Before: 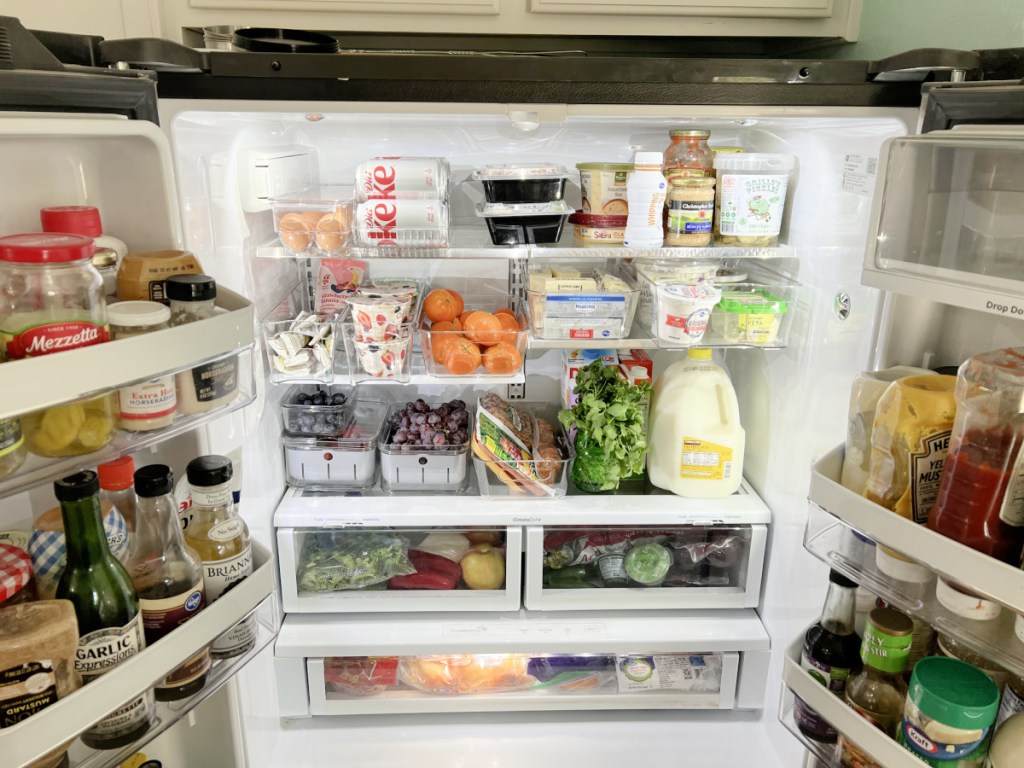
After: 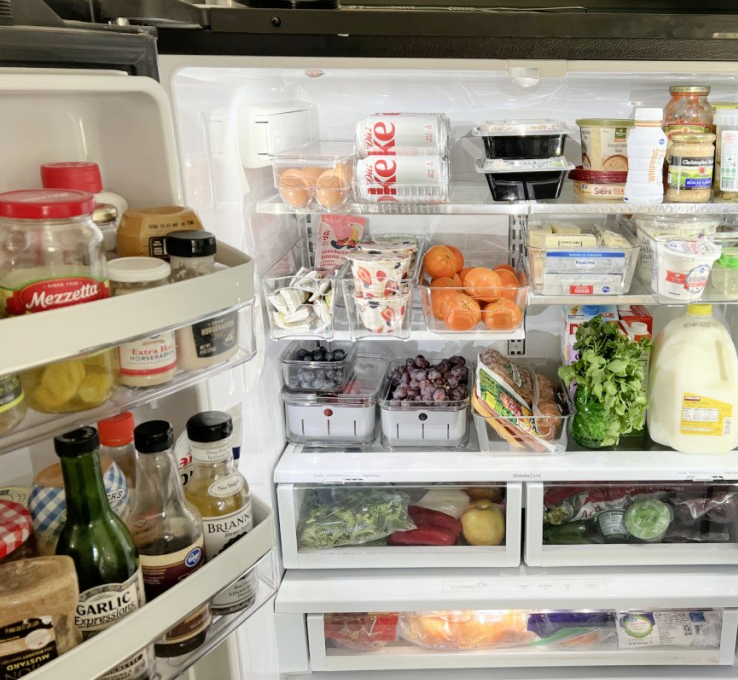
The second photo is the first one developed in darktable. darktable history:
crop: top 5.735%, right 27.871%, bottom 5.627%
